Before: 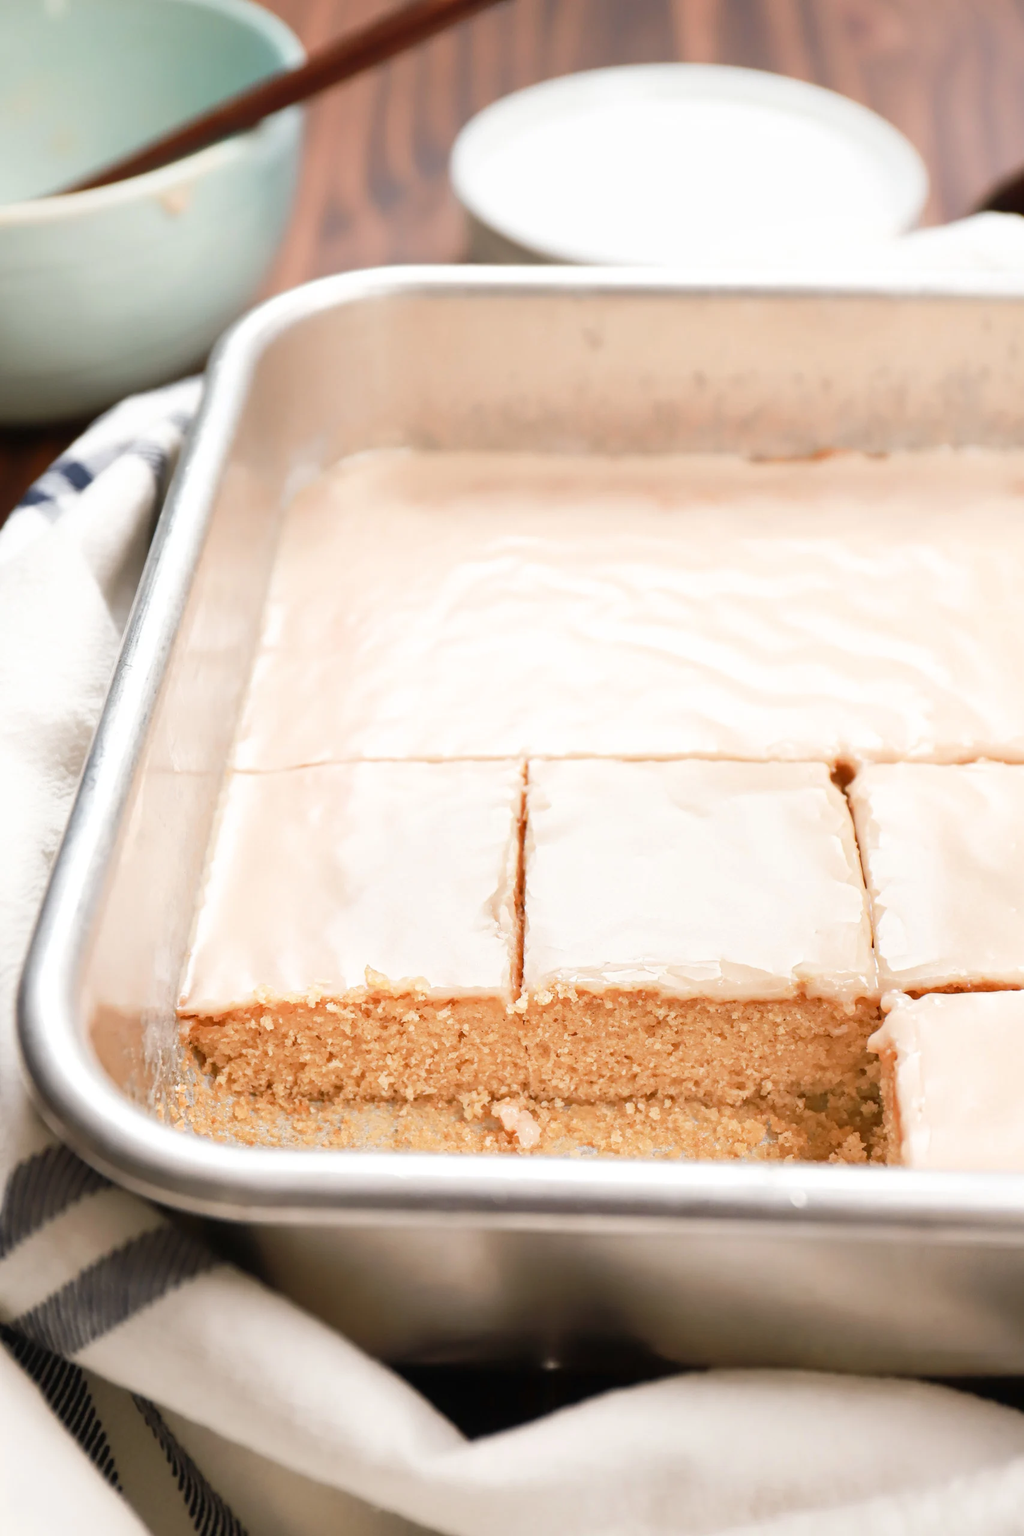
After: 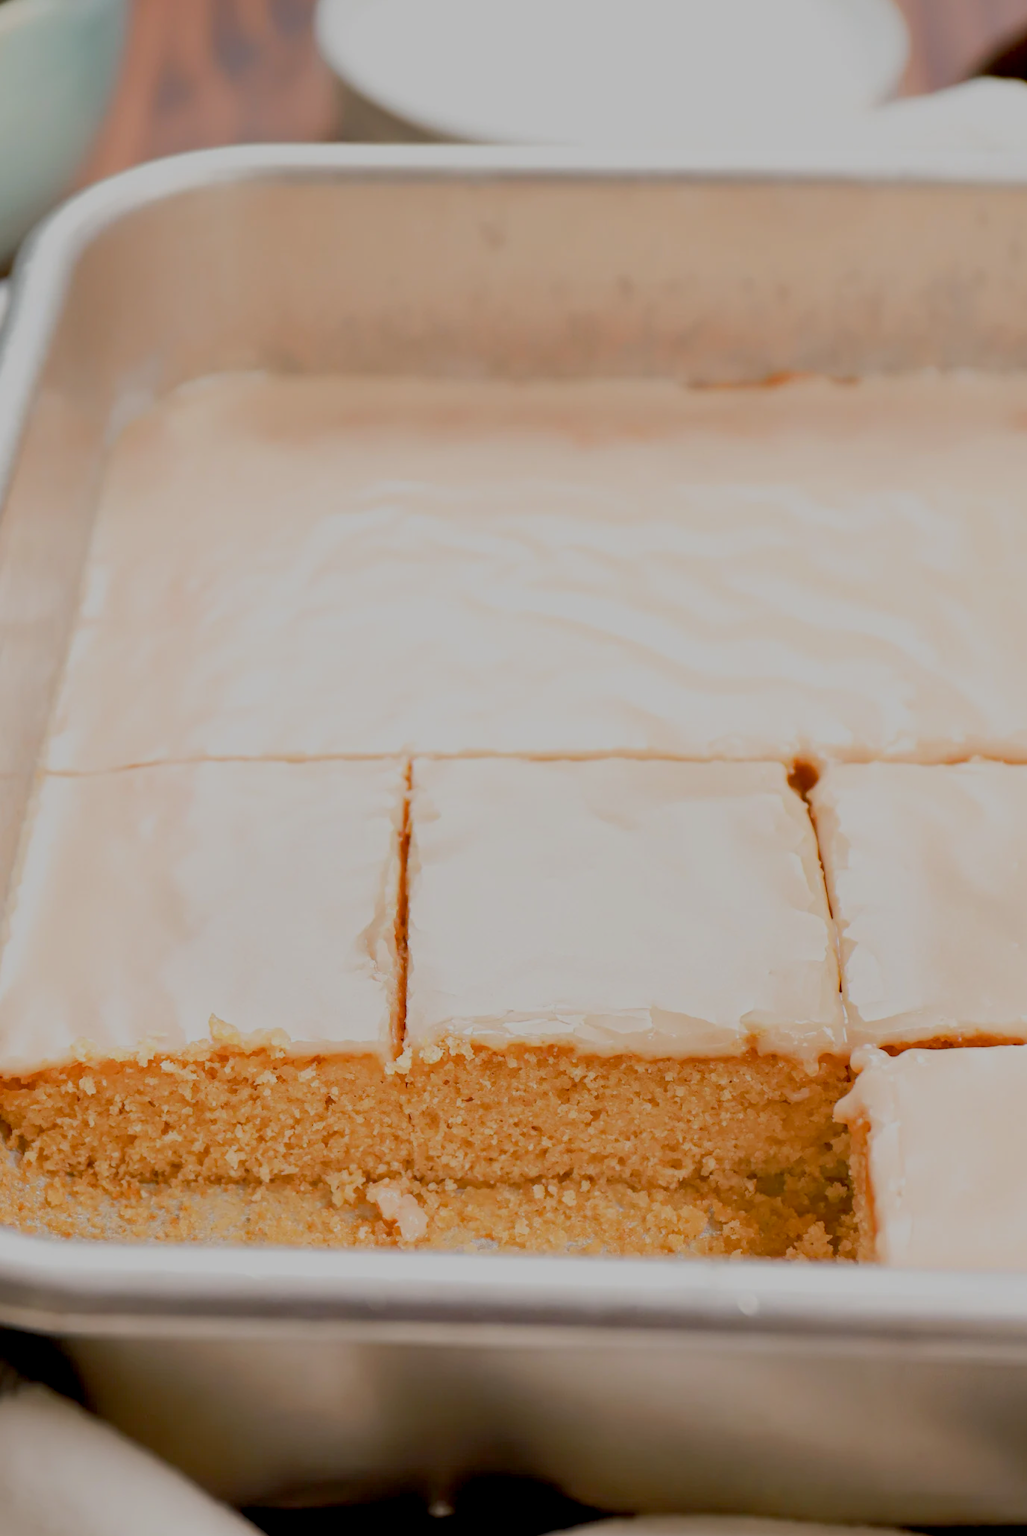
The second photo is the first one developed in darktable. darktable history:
crop: left 19.217%, top 9.765%, right 0.001%, bottom 9.731%
exposure: black level correction 0.009, exposure -0.617 EV, compensate highlight preservation false
color balance rgb: perceptual saturation grading › global saturation 19.944%, contrast -20.559%
